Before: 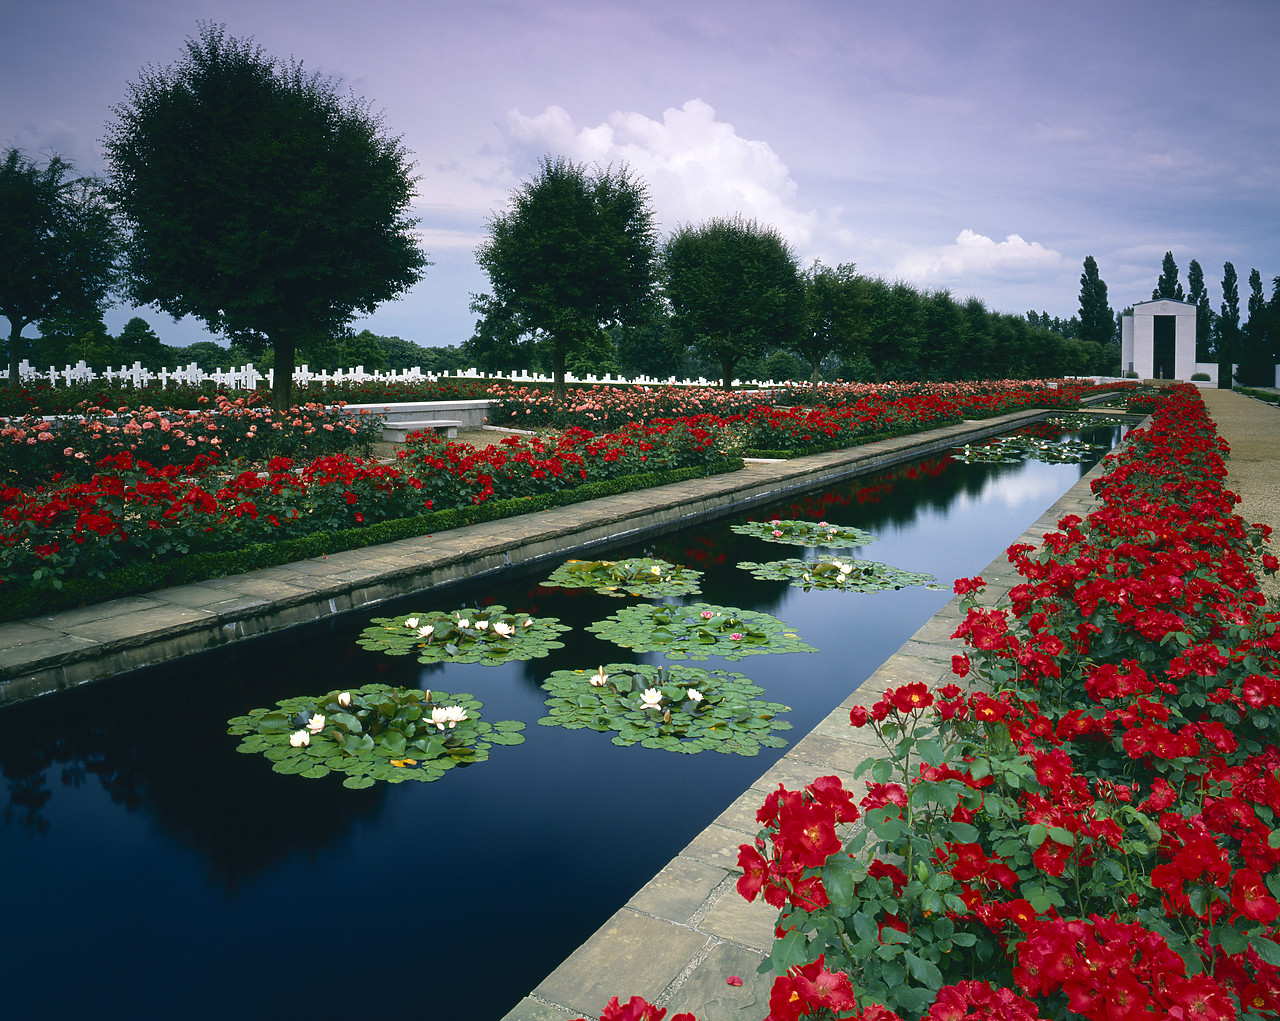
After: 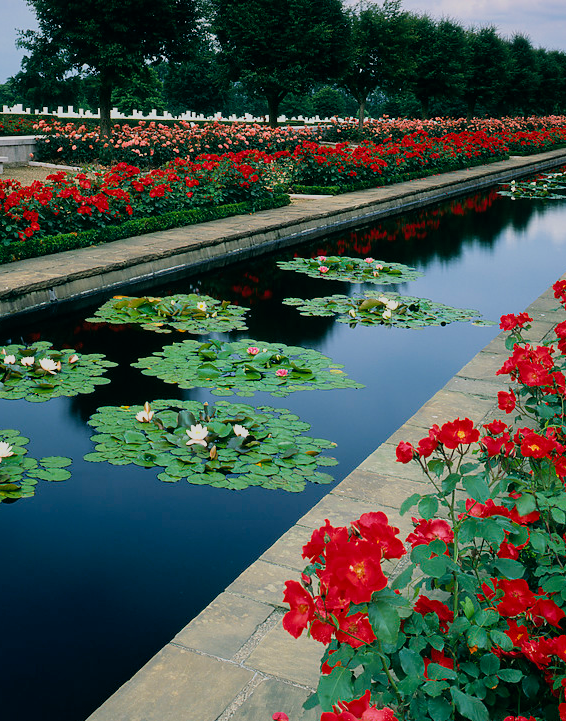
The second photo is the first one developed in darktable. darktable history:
crop: left 35.531%, top 25.898%, right 20.215%, bottom 3.433%
filmic rgb: black relative exposure -7.65 EV, white relative exposure 4.56 EV, hardness 3.61, color science v6 (2022)
